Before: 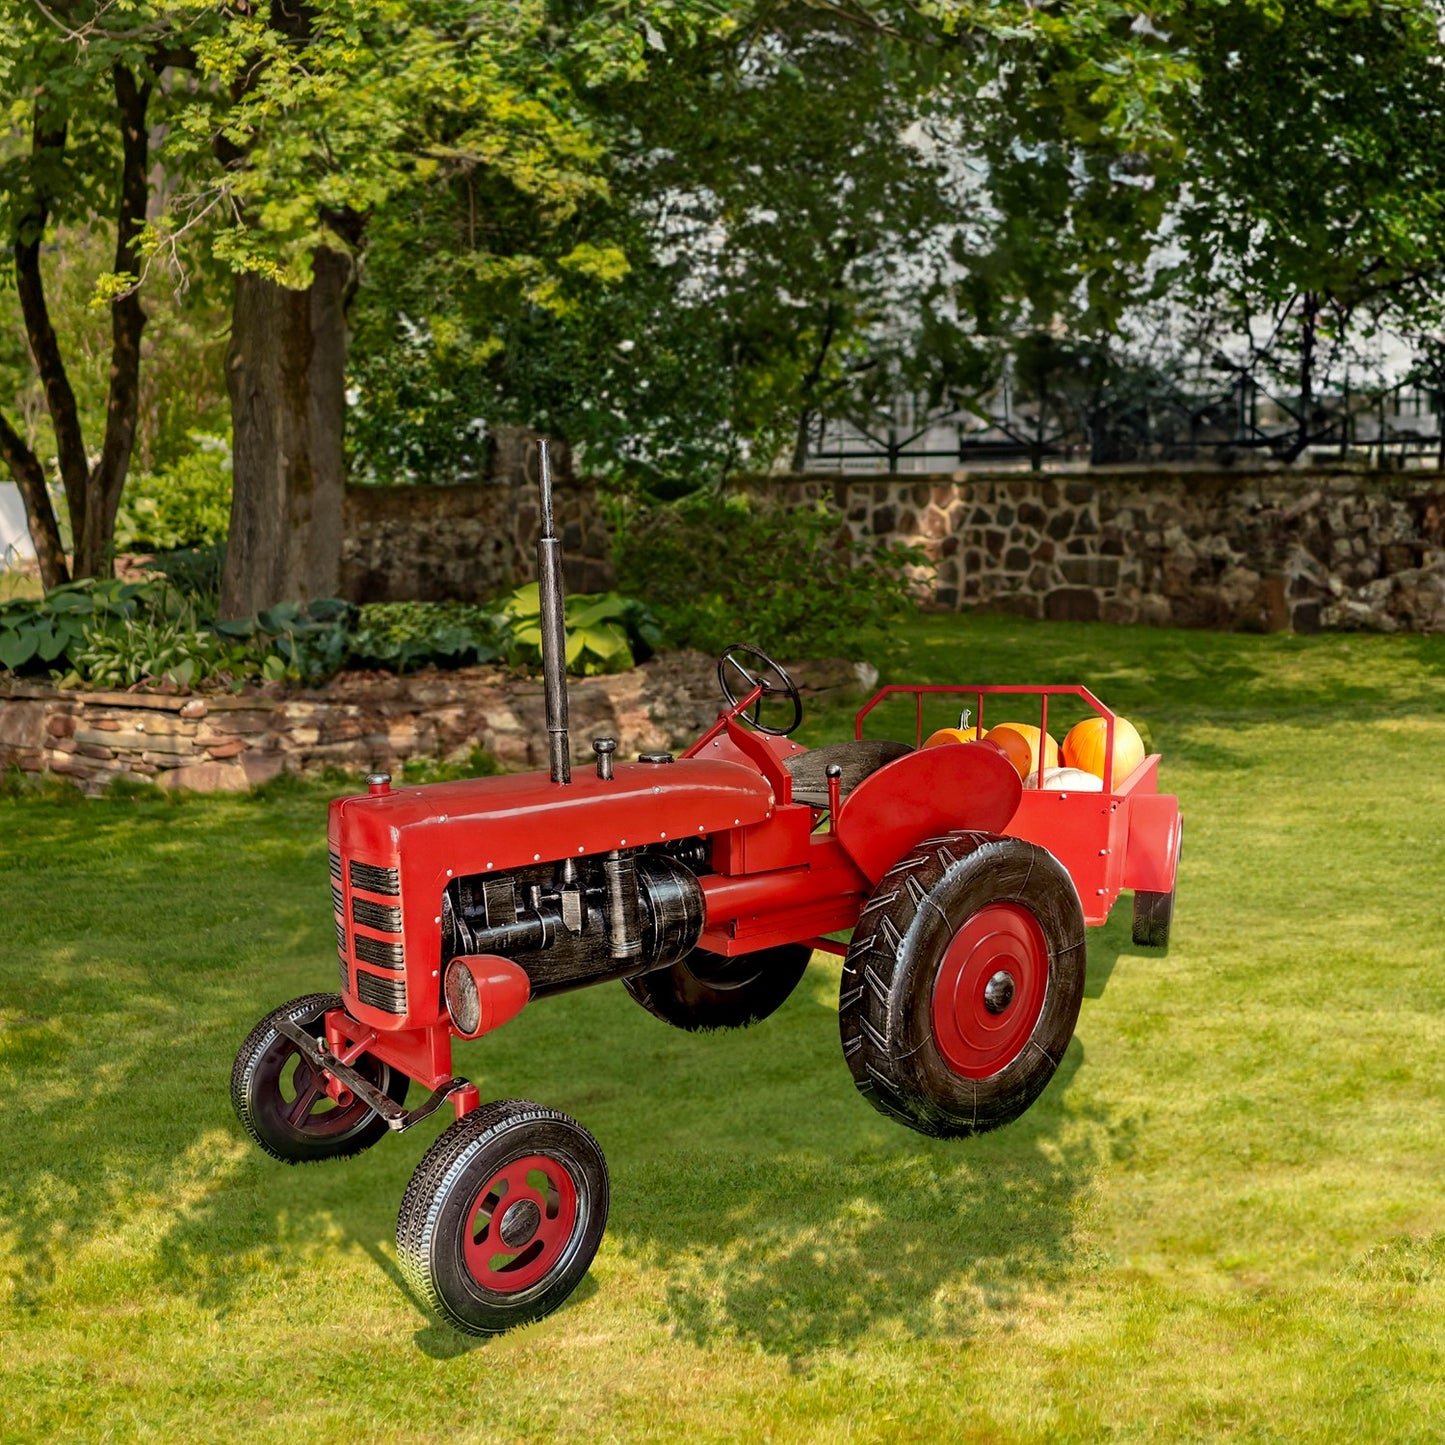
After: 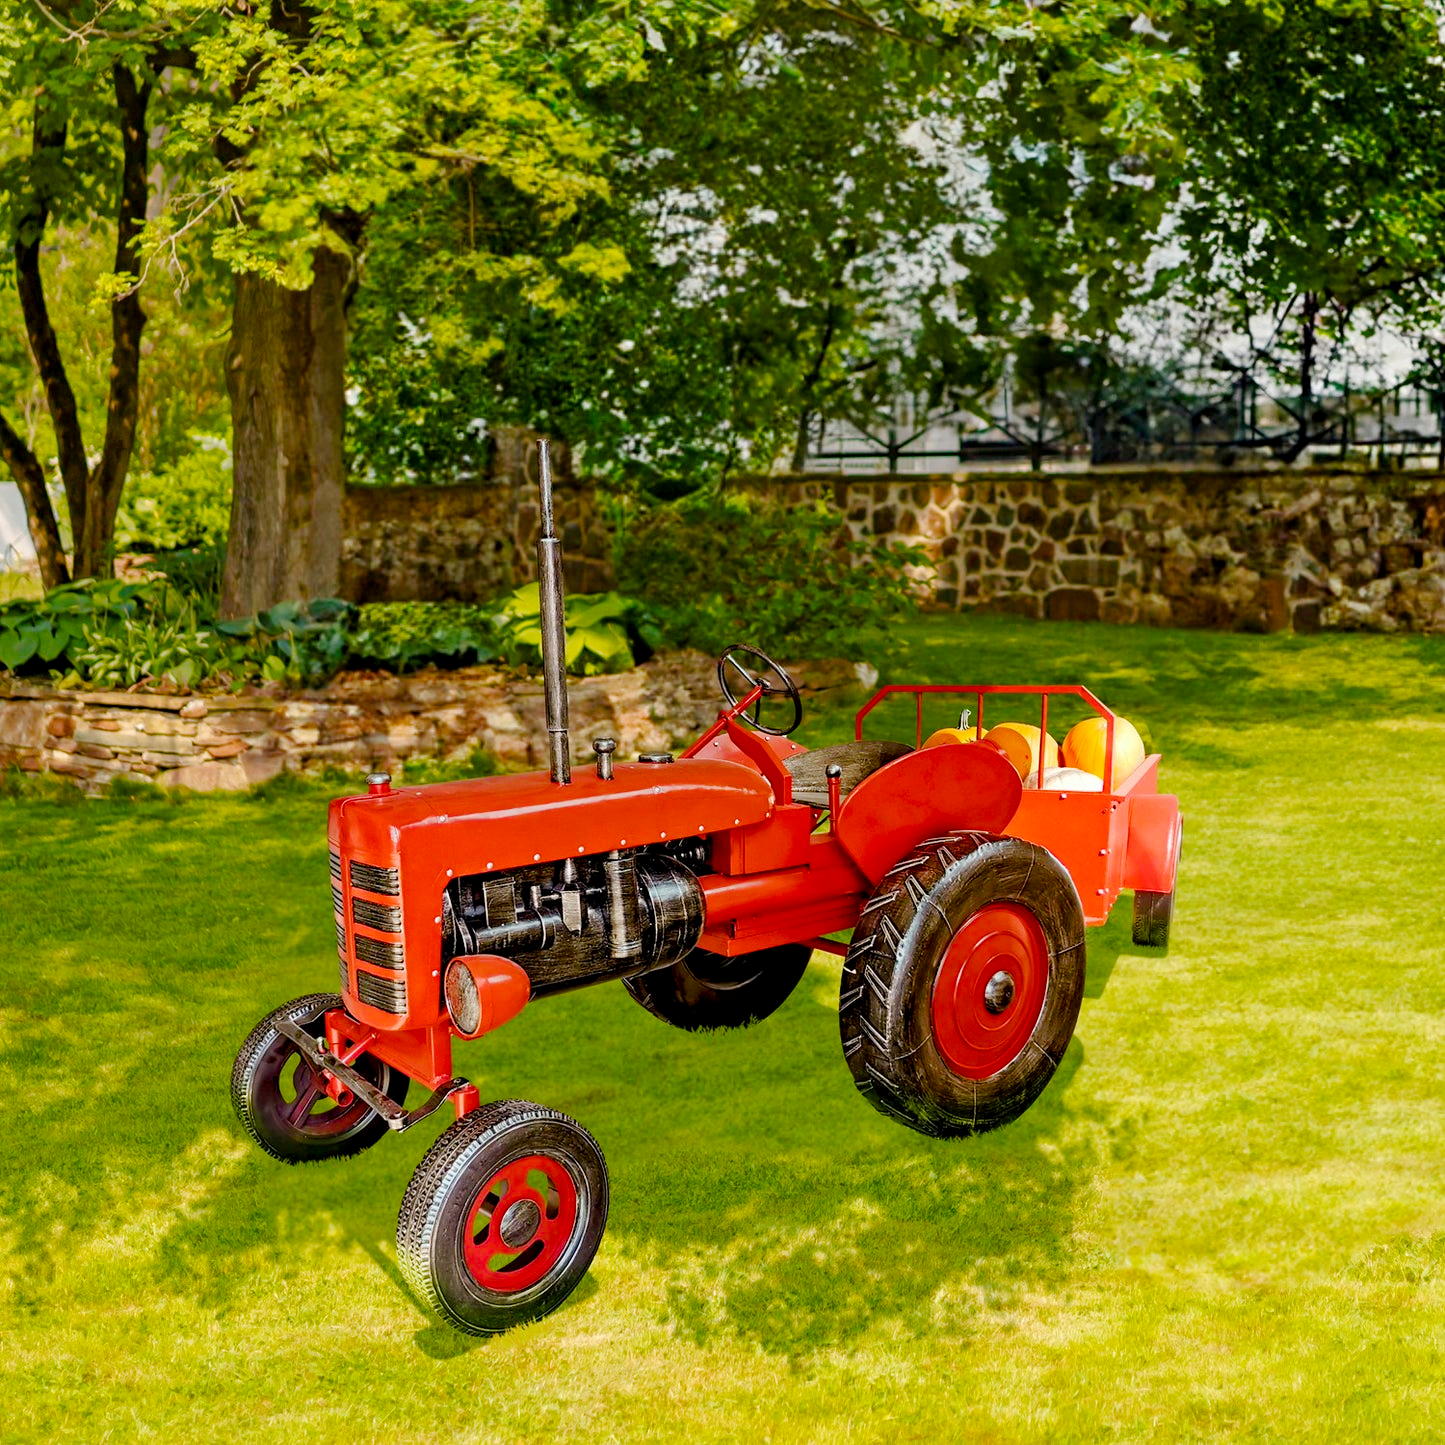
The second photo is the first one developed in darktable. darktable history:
color balance rgb: linear chroma grading › global chroma 16.953%, perceptual saturation grading › global saturation 20%, perceptual saturation grading › highlights -24.881%, perceptual saturation grading › shadows 25.766%, global vibrance 10.71%
exposure: black level correction 0.001, compensate highlight preservation false
base curve: curves: ch0 [(0, 0) (0.158, 0.273) (0.879, 0.895) (1, 1)], preserve colors none
